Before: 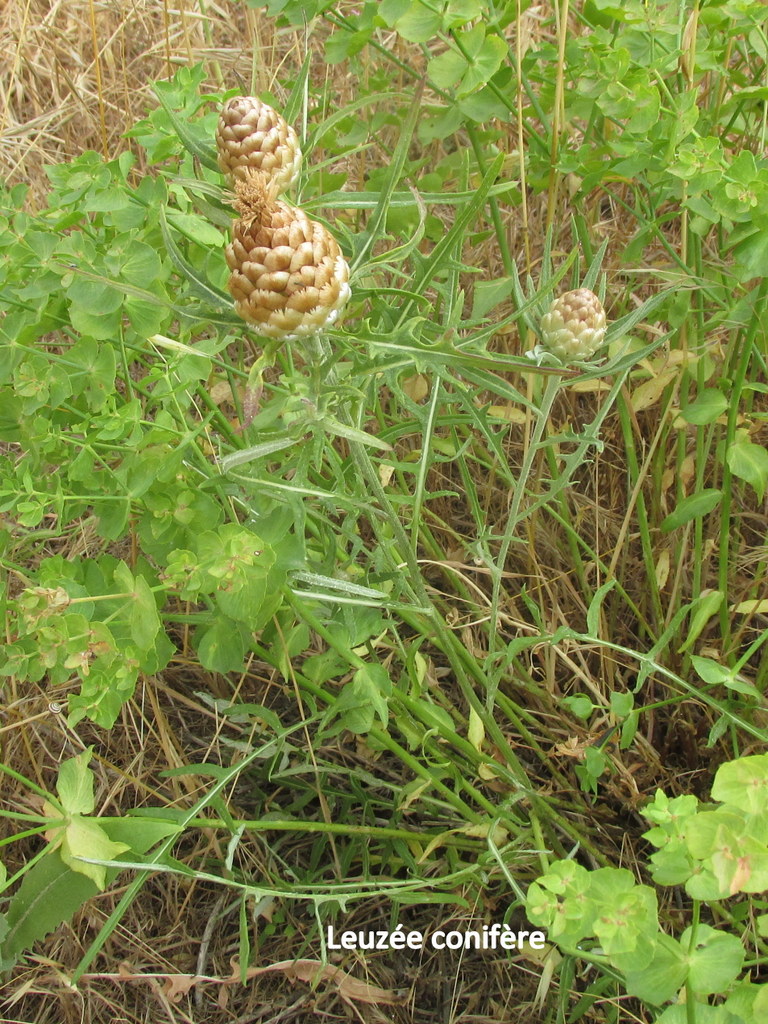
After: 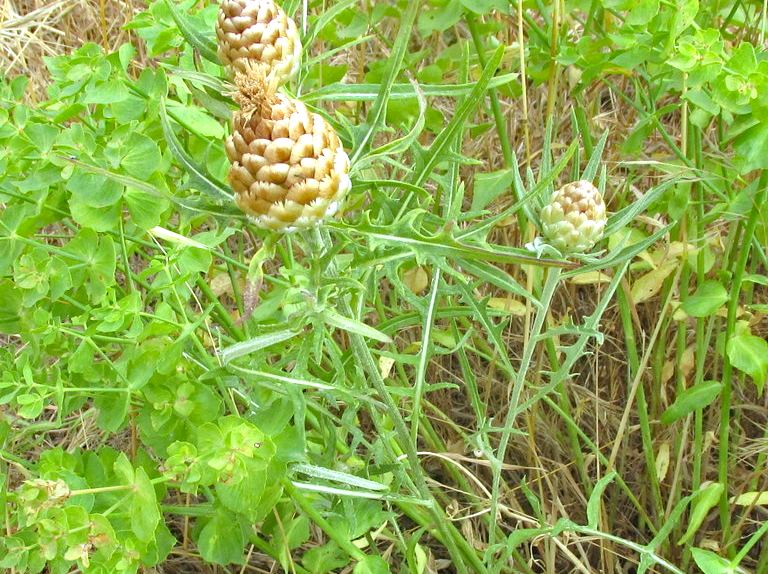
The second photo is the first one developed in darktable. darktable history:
crop and rotate: top 10.605%, bottom 33.274%
exposure: black level correction 0, exposure 0.7 EV, compensate exposure bias true, compensate highlight preservation false
white balance: red 0.924, blue 1.095
haze removal: strength 0.53, distance 0.925, compatibility mode true, adaptive false
